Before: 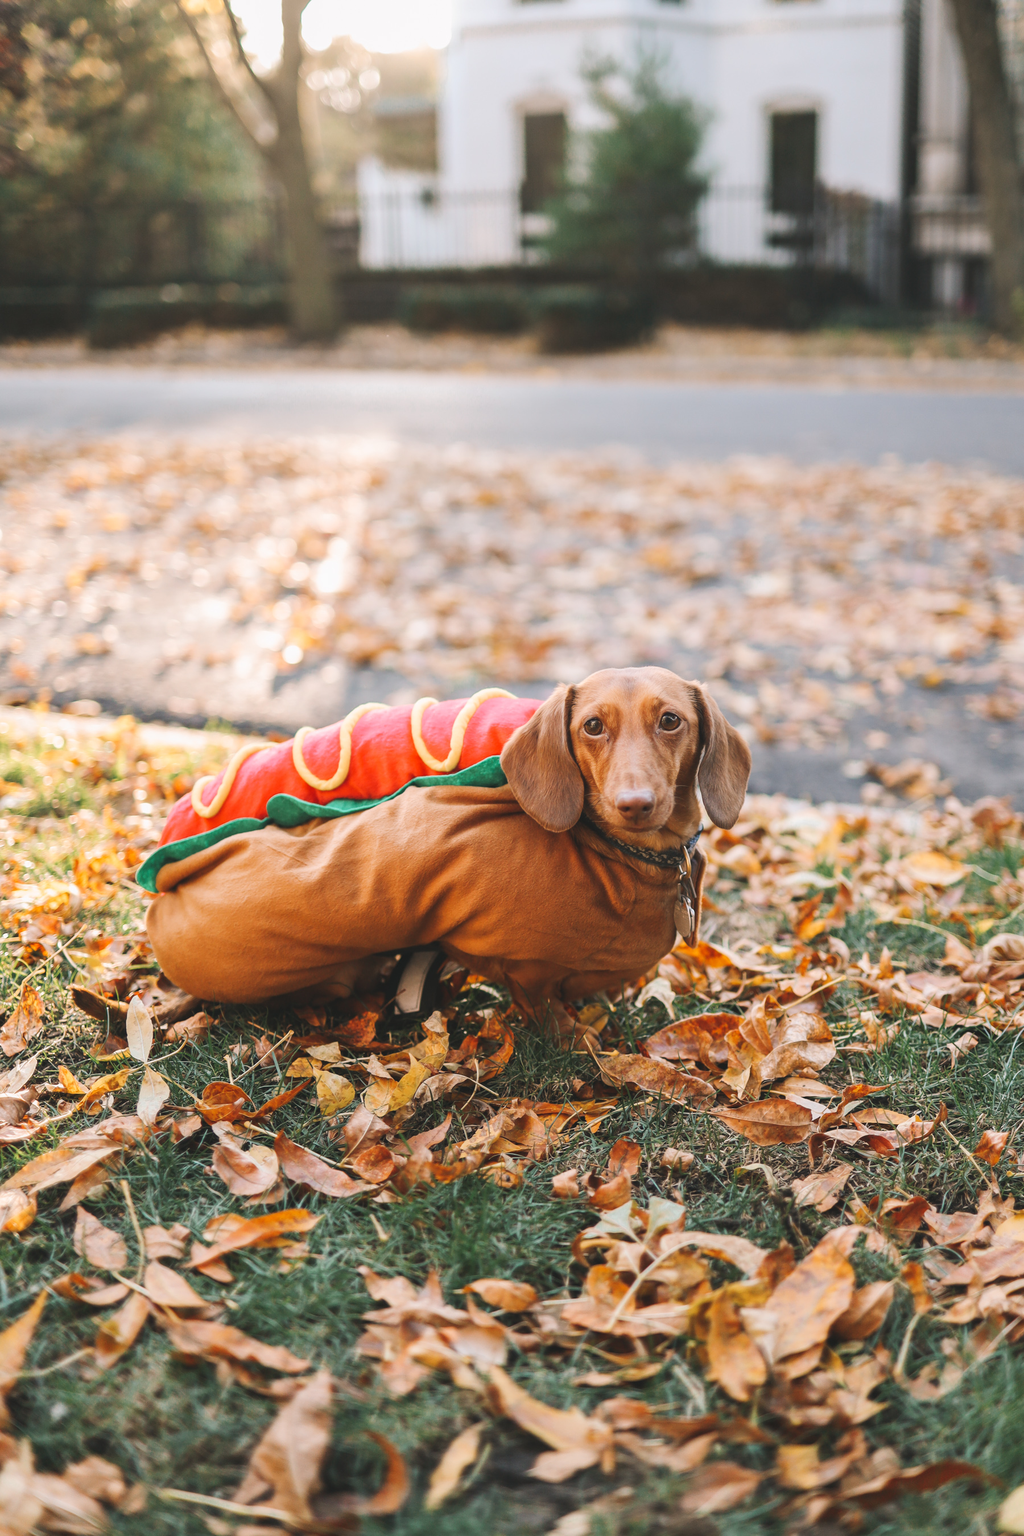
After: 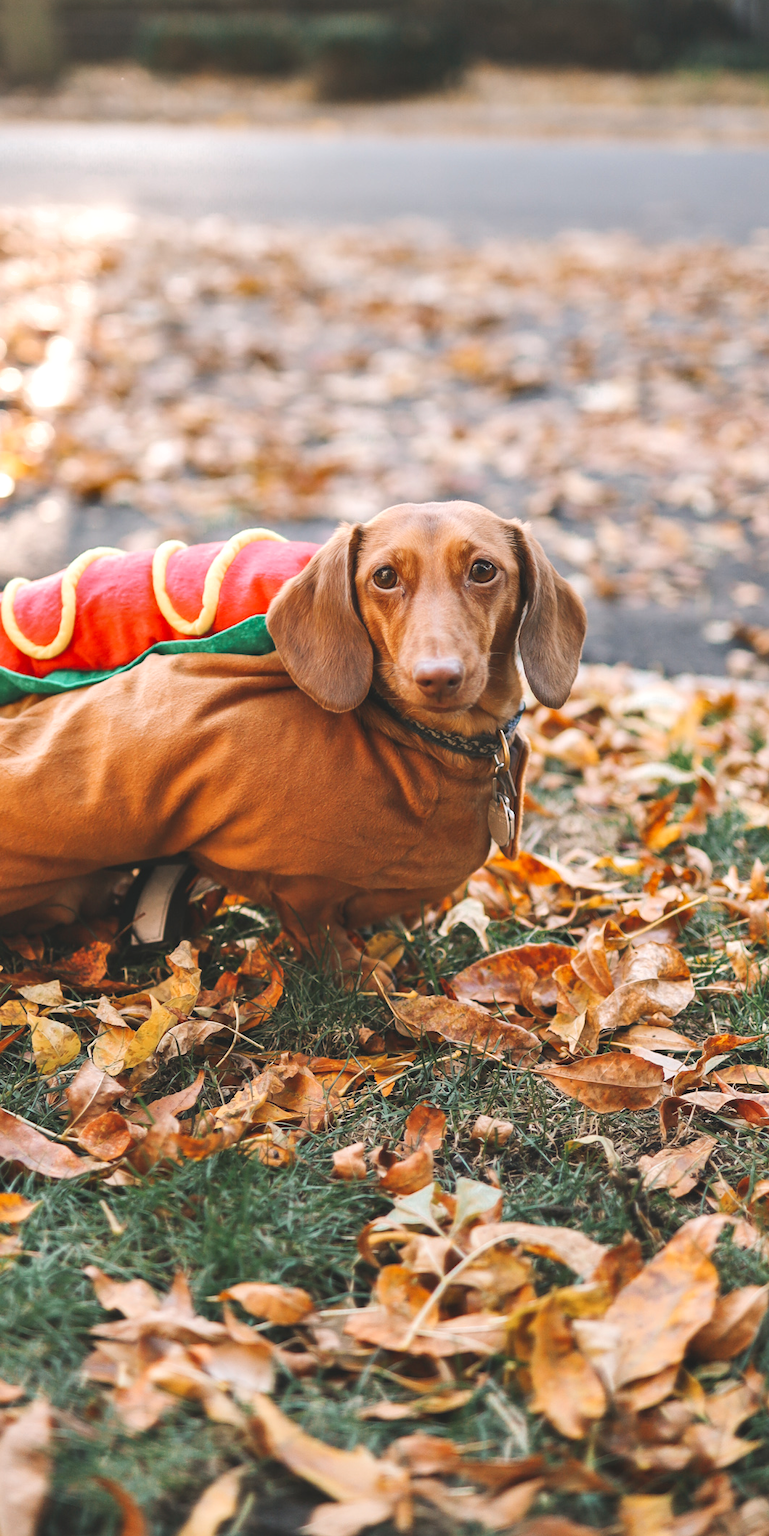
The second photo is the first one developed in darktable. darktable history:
shadows and highlights: soften with gaussian
crop and rotate: left 28.517%, top 17.871%, right 12.636%, bottom 3.772%
exposure: exposure 0.211 EV, compensate highlight preservation false
